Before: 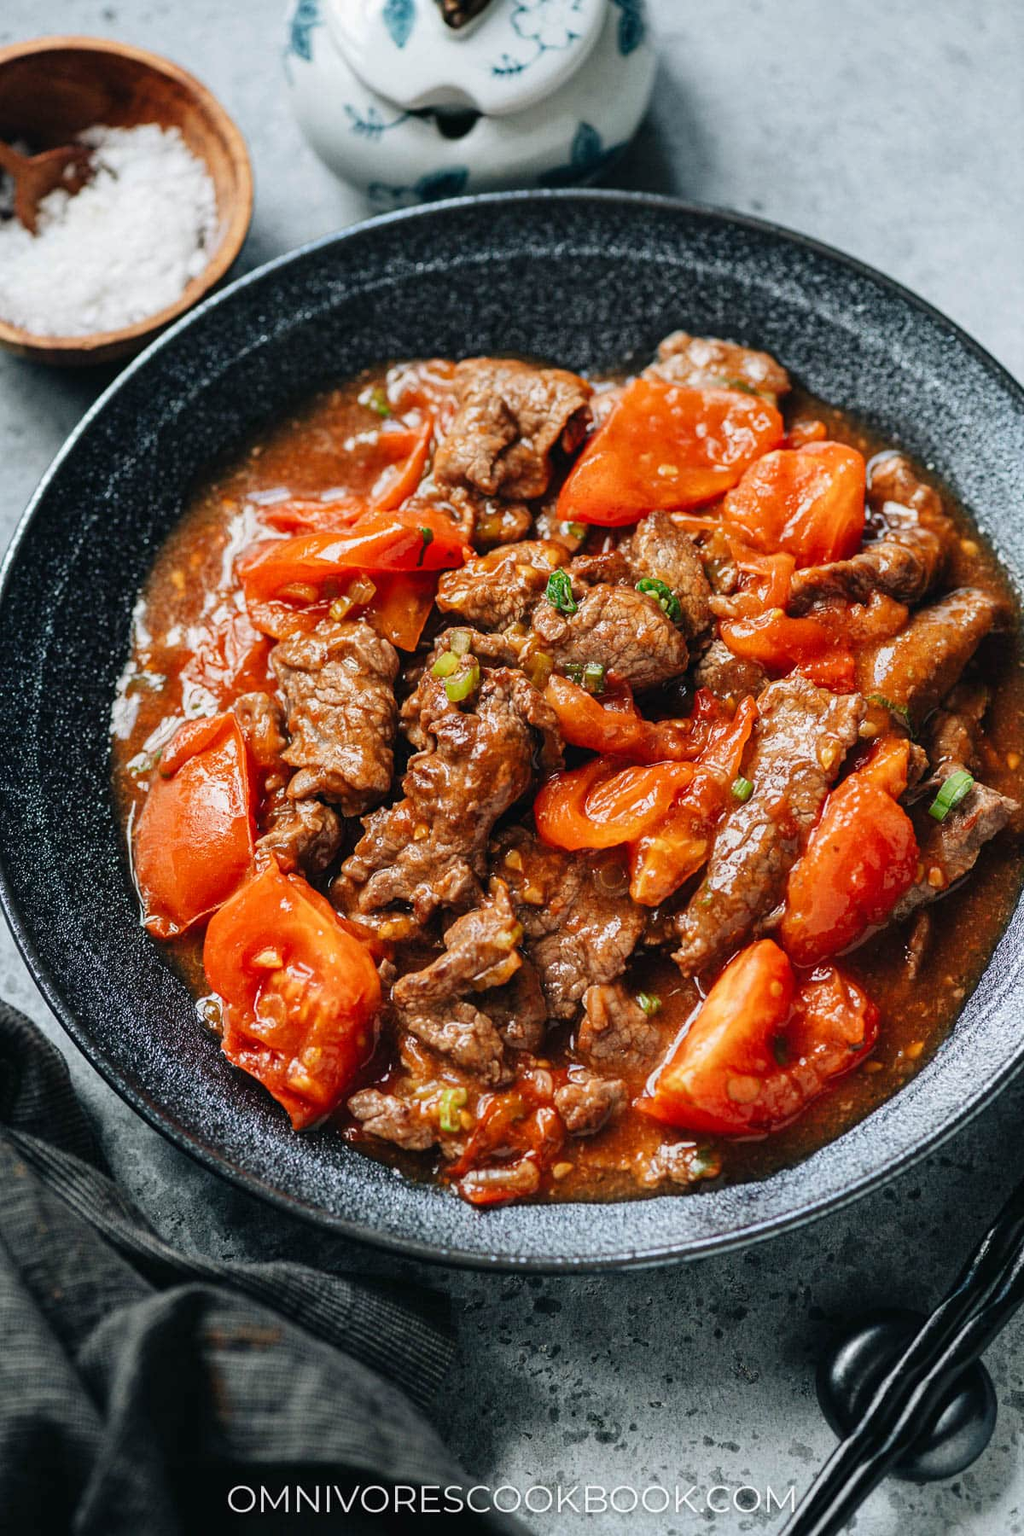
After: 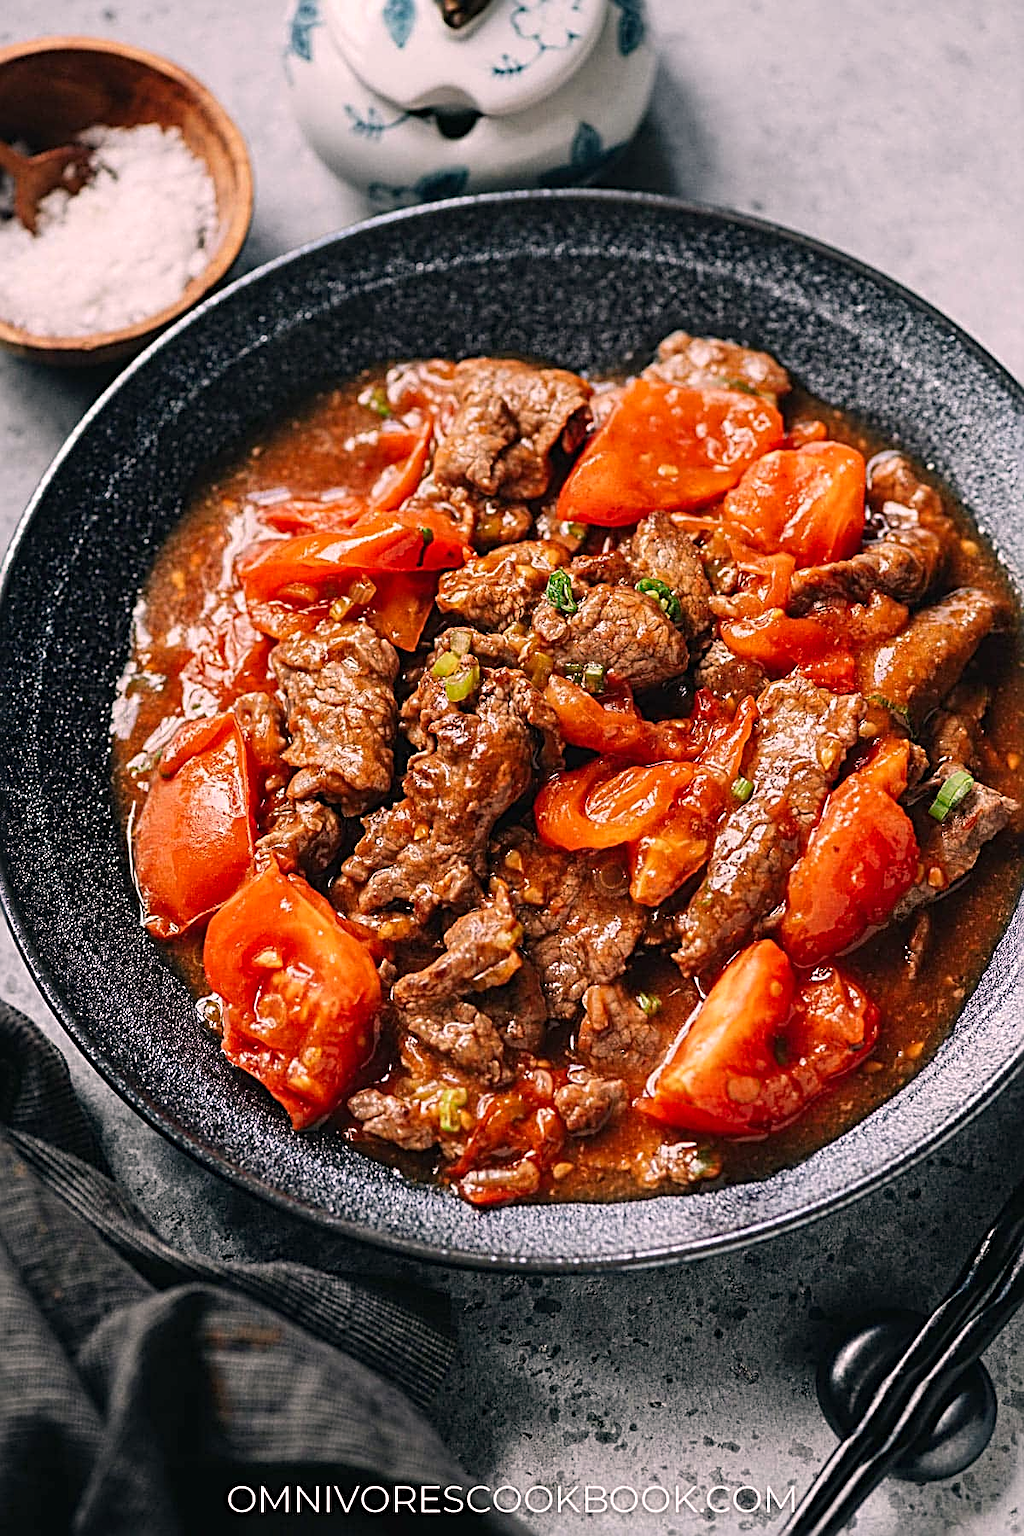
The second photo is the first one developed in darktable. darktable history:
sharpen: radius 3.025, amount 0.757
color correction: highlights a* 12.23, highlights b* 5.41
